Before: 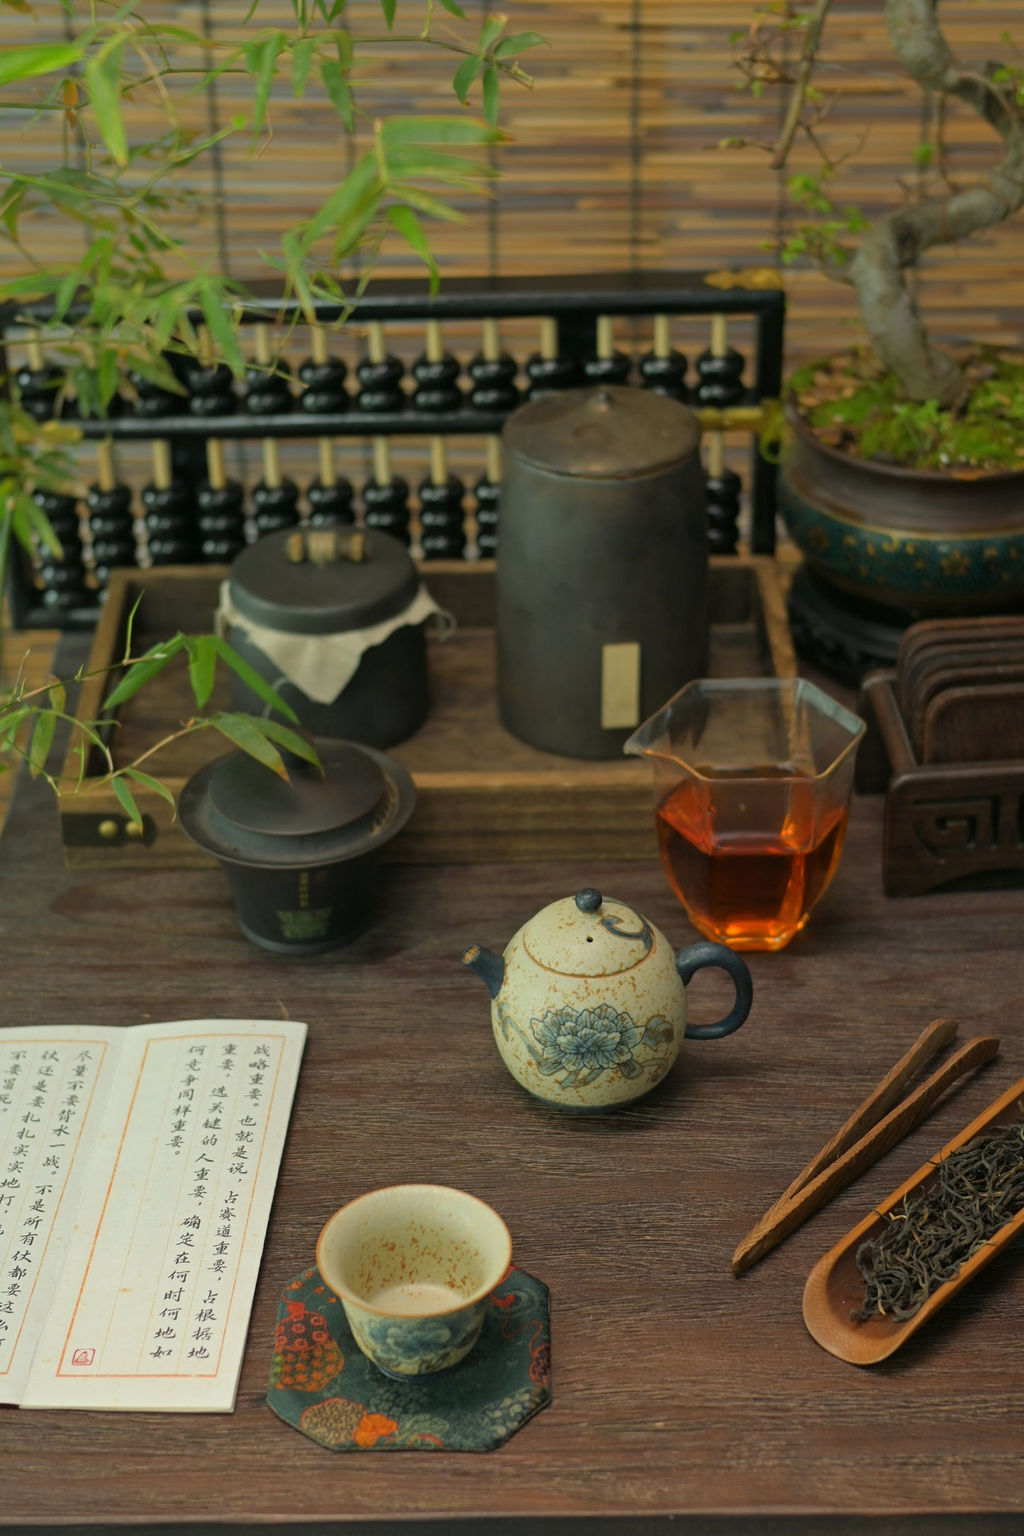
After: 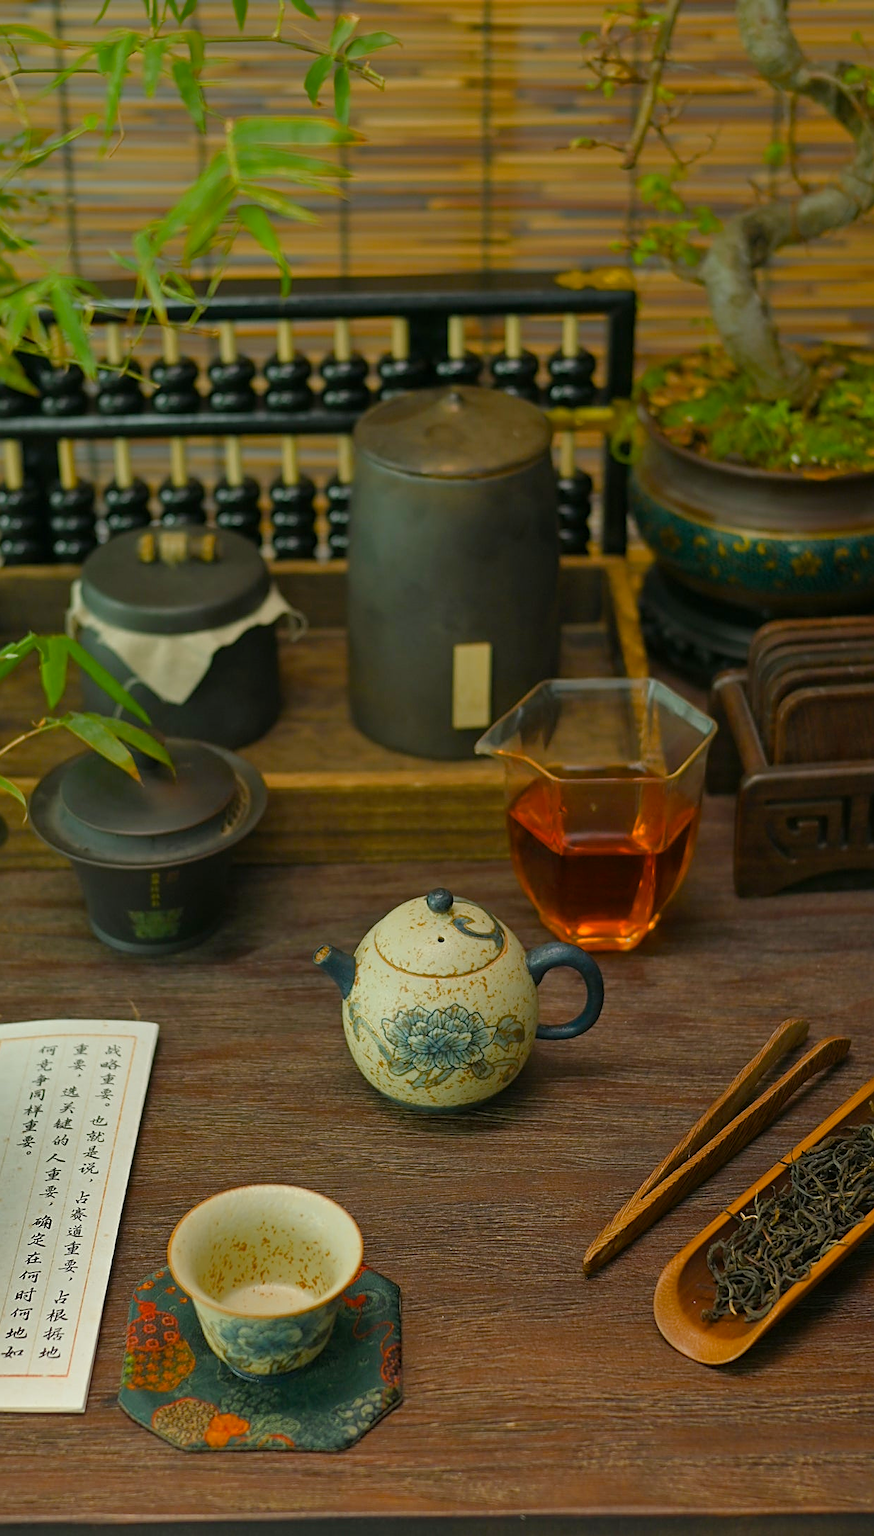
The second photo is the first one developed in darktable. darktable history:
crop and rotate: left 14.584%
sharpen: on, module defaults
shadows and highlights: shadows 19.13, highlights -83.41, soften with gaussian
color balance rgb: perceptual saturation grading › global saturation 20%, perceptual saturation grading › highlights -25%, perceptual saturation grading › shadows 50%
